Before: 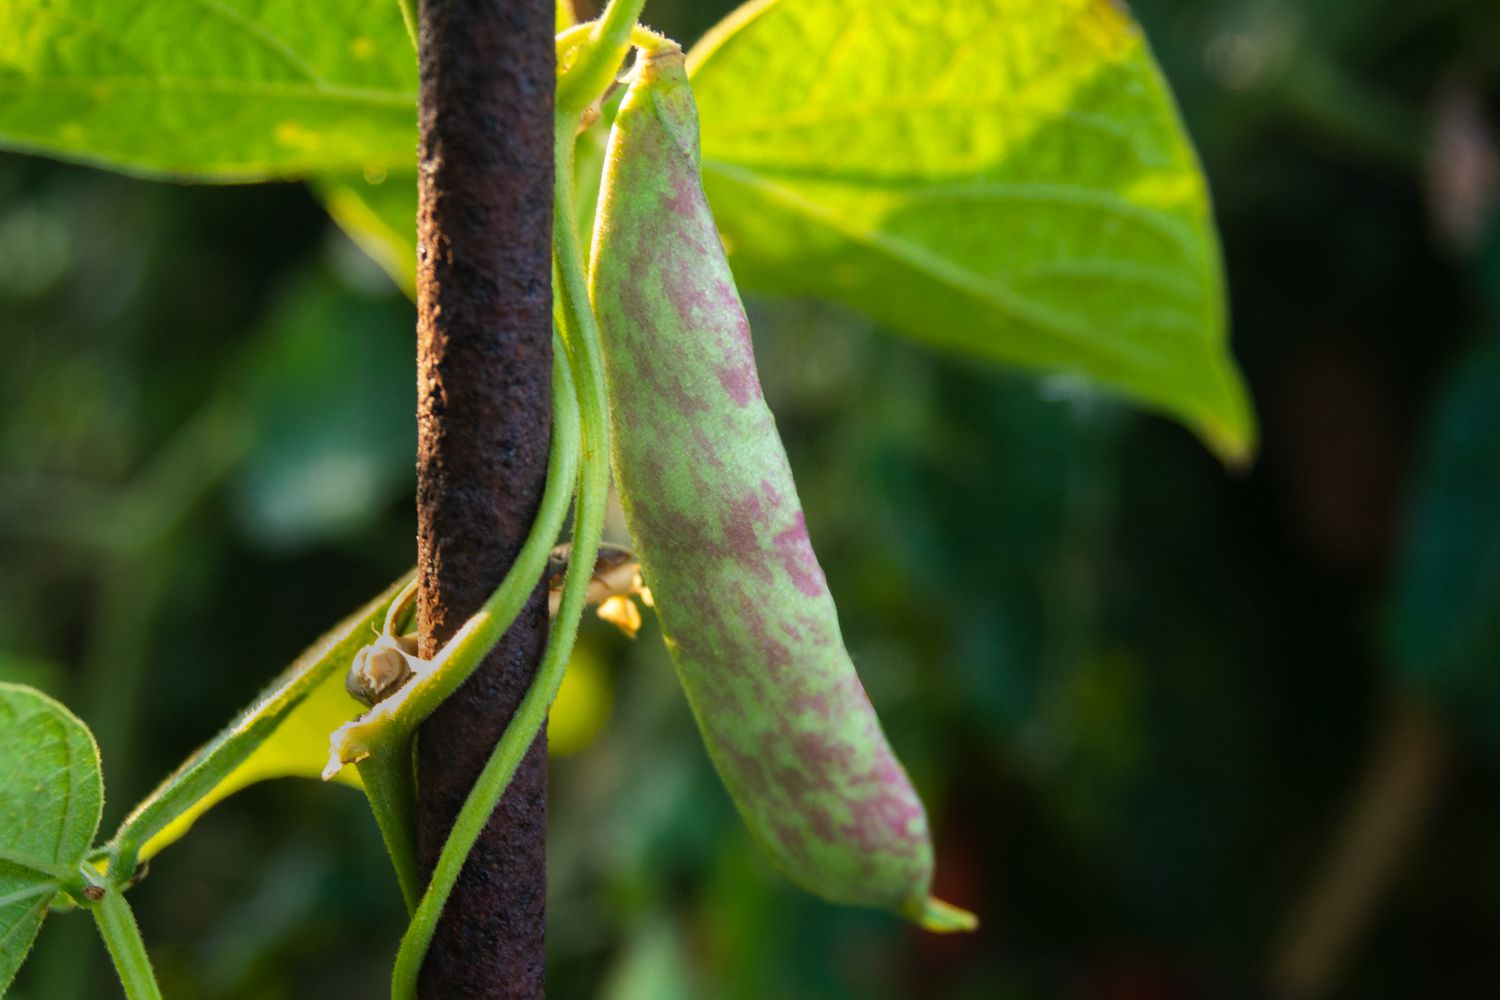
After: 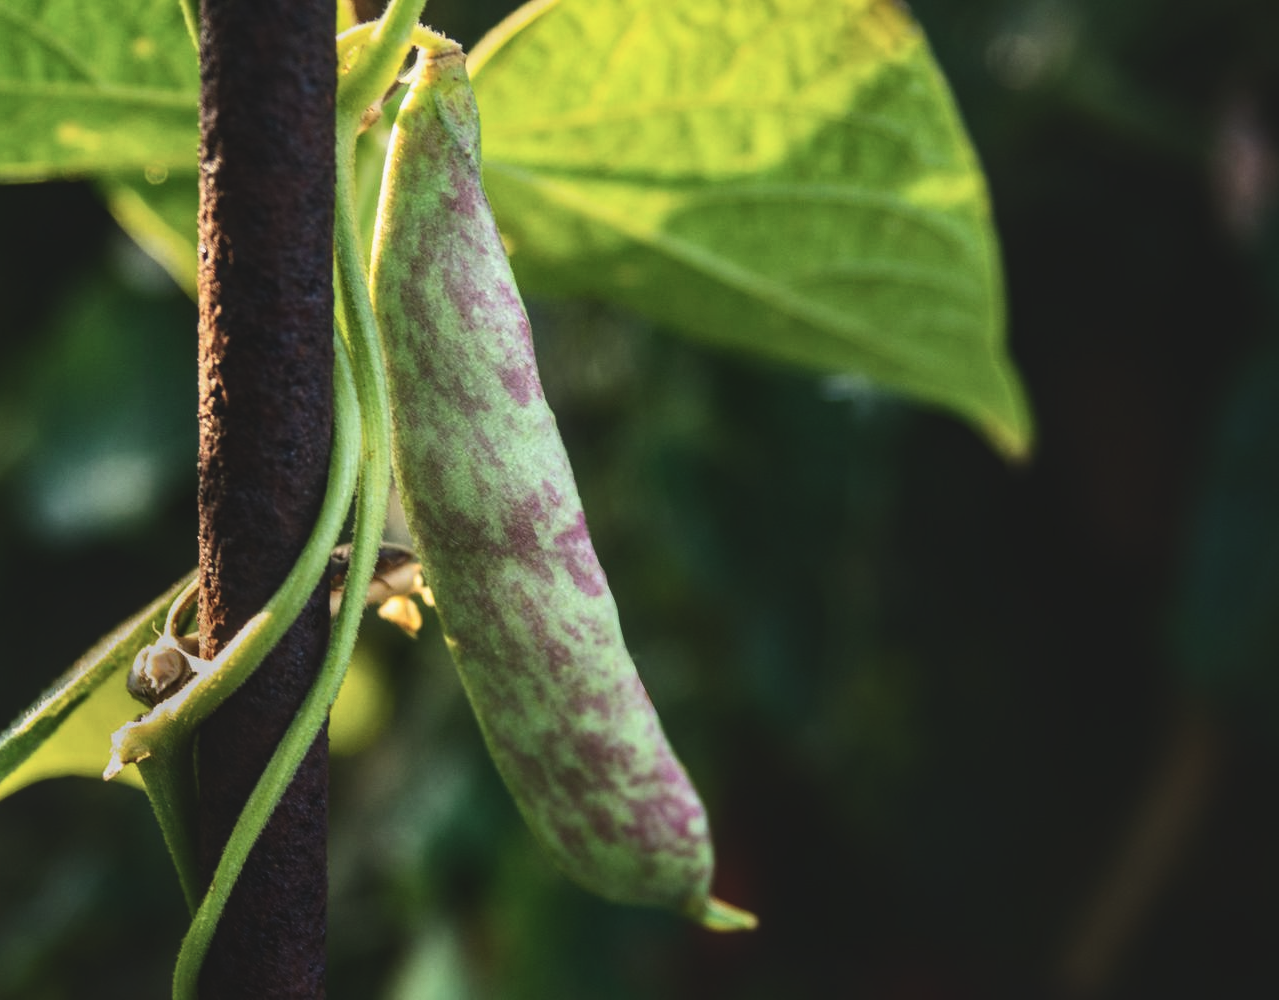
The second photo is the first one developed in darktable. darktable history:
crop and rotate: left 14.732%
exposure: black level correction -0.035, exposure -0.497 EV, compensate exposure bias true, compensate highlight preservation false
contrast brightness saturation: contrast 0.28
local contrast: detail 130%
